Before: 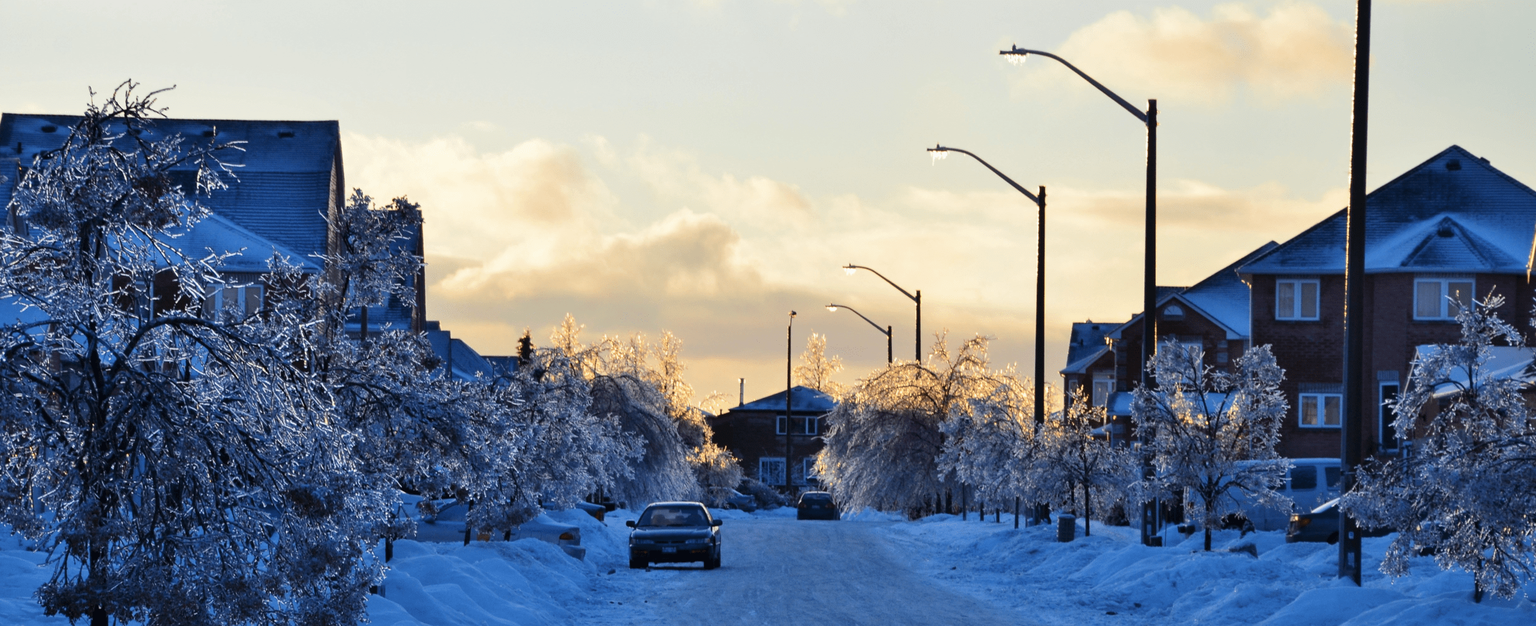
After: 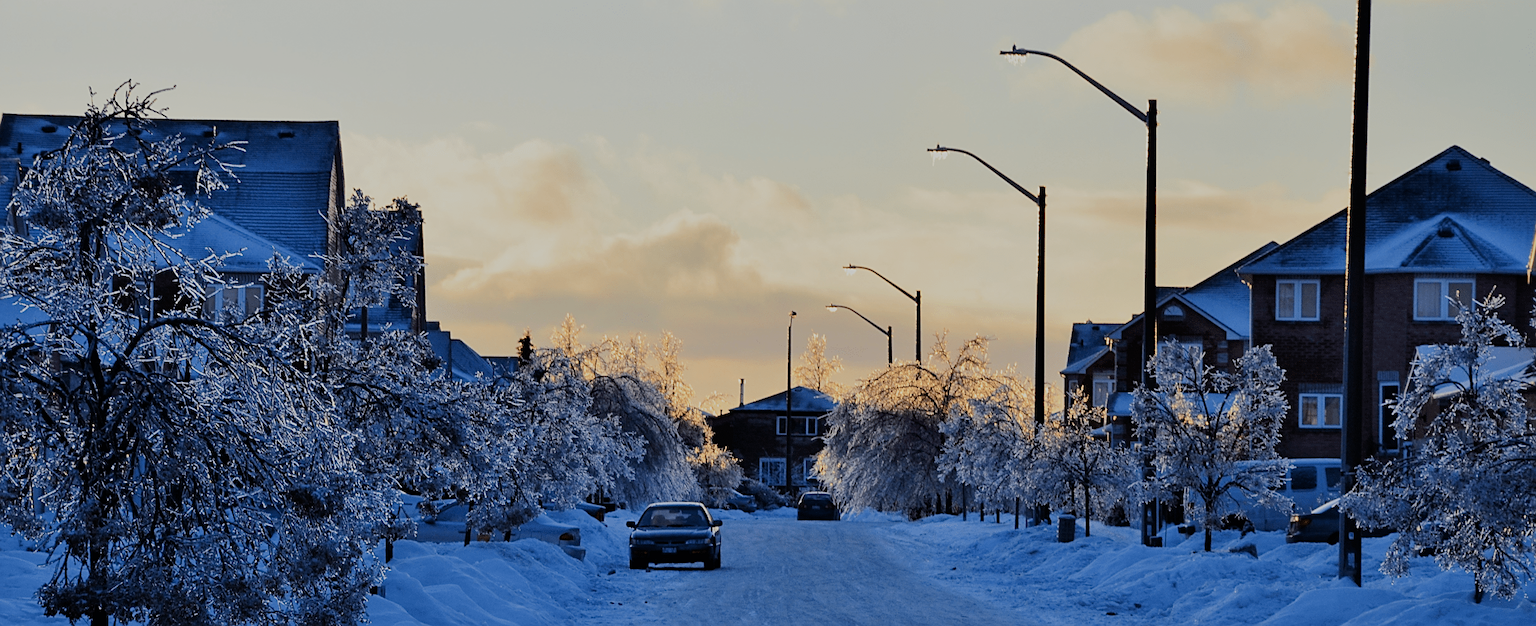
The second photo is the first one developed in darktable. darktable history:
sharpen: on, module defaults
filmic rgb: black relative exposure -7.65 EV, white relative exposure 4.56 EV, hardness 3.61
shadows and highlights: shadows -20, white point adjustment -2, highlights -35
